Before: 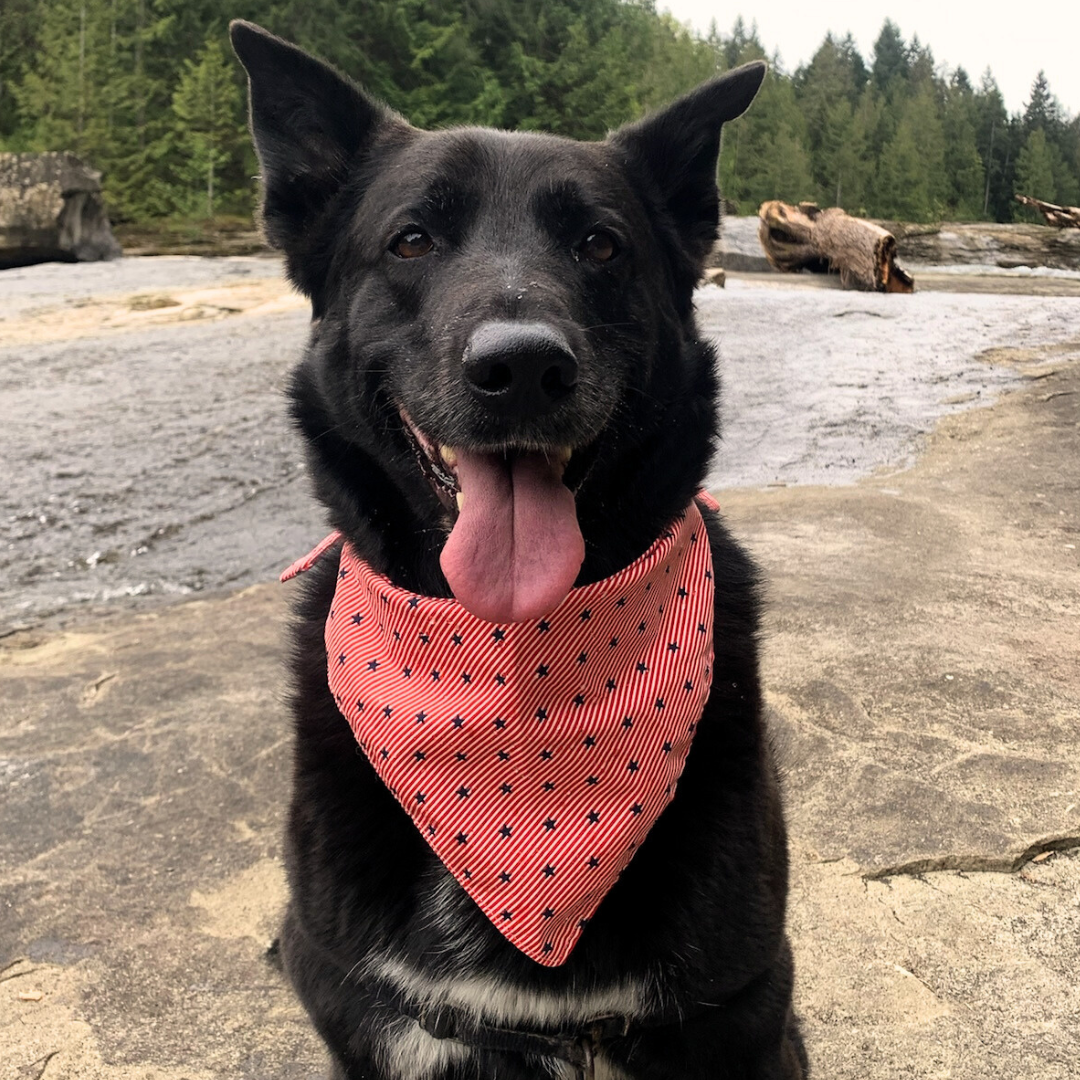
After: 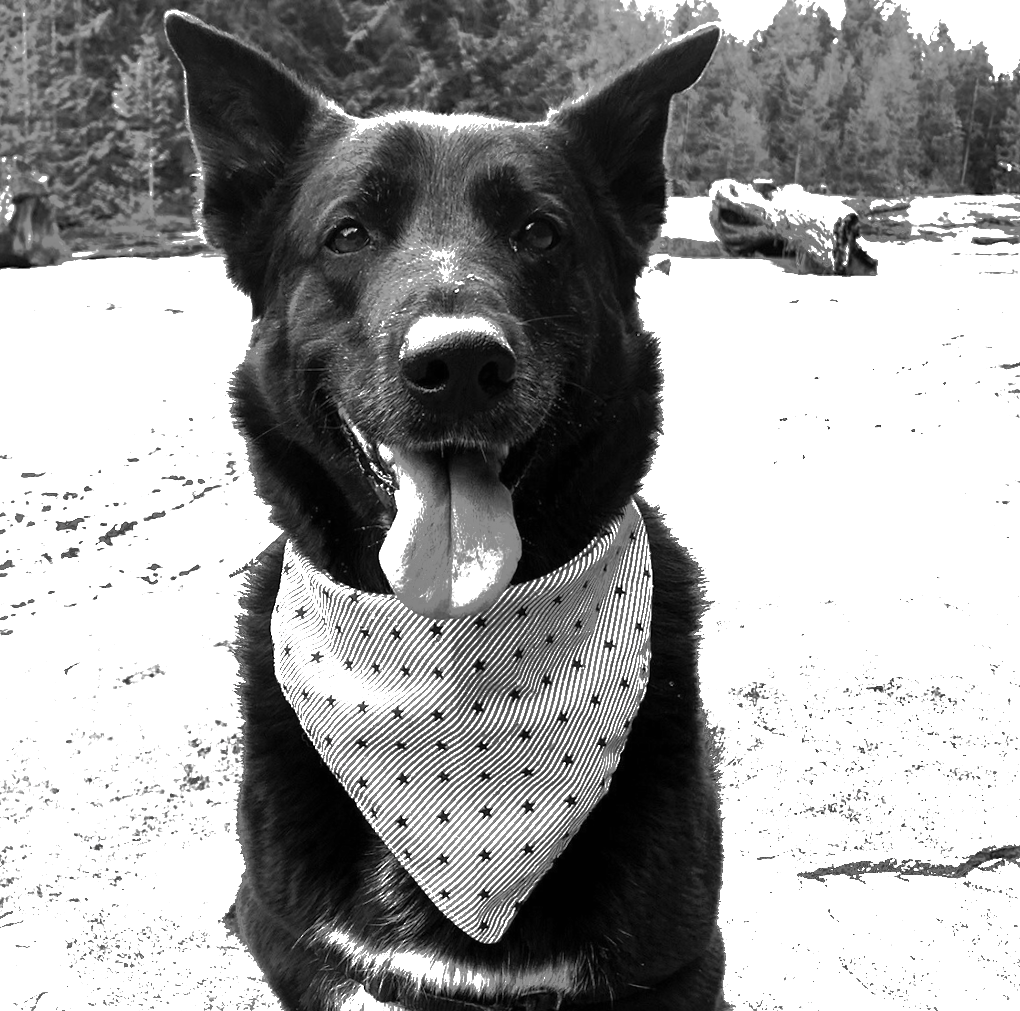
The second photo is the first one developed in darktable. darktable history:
exposure: black level correction 0, exposure 0.7 EV, compensate exposure bias true, compensate highlight preservation false
color calibration: output gray [0.21, 0.42, 0.37, 0], gray › normalize channels true, illuminant same as pipeline (D50), adaptation XYZ, x 0.346, y 0.359, gamut compression 0
shadows and highlights: shadows 38.43, highlights -74.54
rotate and perspective: rotation 0.062°, lens shift (vertical) 0.115, lens shift (horizontal) -0.133, crop left 0.047, crop right 0.94, crop top 0.061, crop bottom 0.94
color balance rgb: linear chroma grading › shadows -30%, linear chroma grading › global chroma 35%, perceptual saturation grading › global saturation 75%, perceptual saturation grading › shadows -30%, perceptual brilliance grading › highlights 75%, perceptual brilliance grading › shadows -30%, global vibrance 35%
